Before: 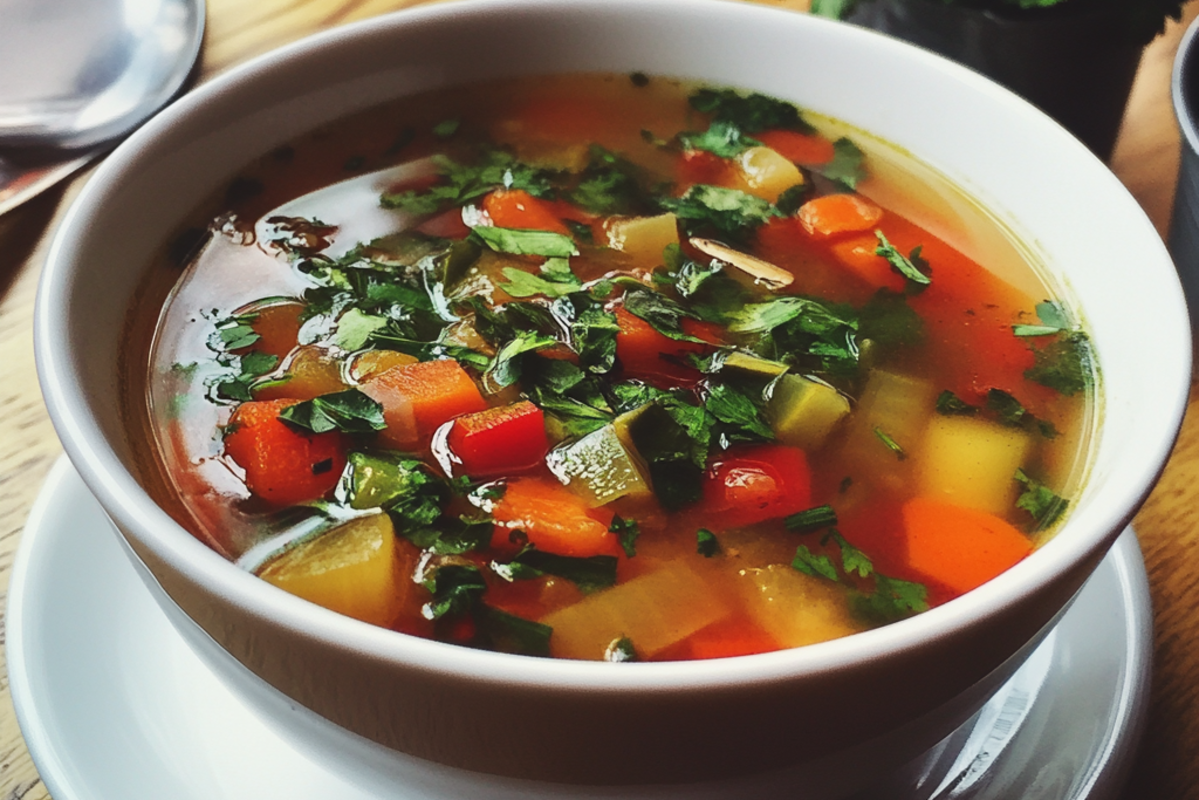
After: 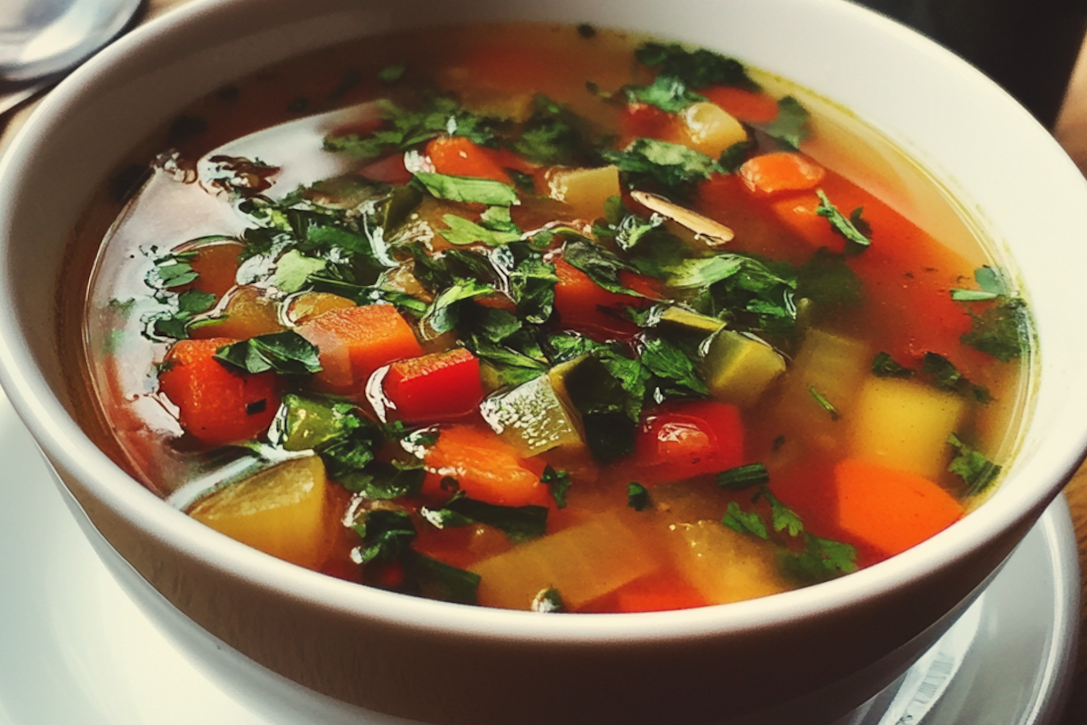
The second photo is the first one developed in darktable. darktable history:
white balance: red 1.029, blue 0.92
crop and rotate: angle -1.96°, left 3.097%, top 4.154%, right 1.586%, bottom 0.529%
